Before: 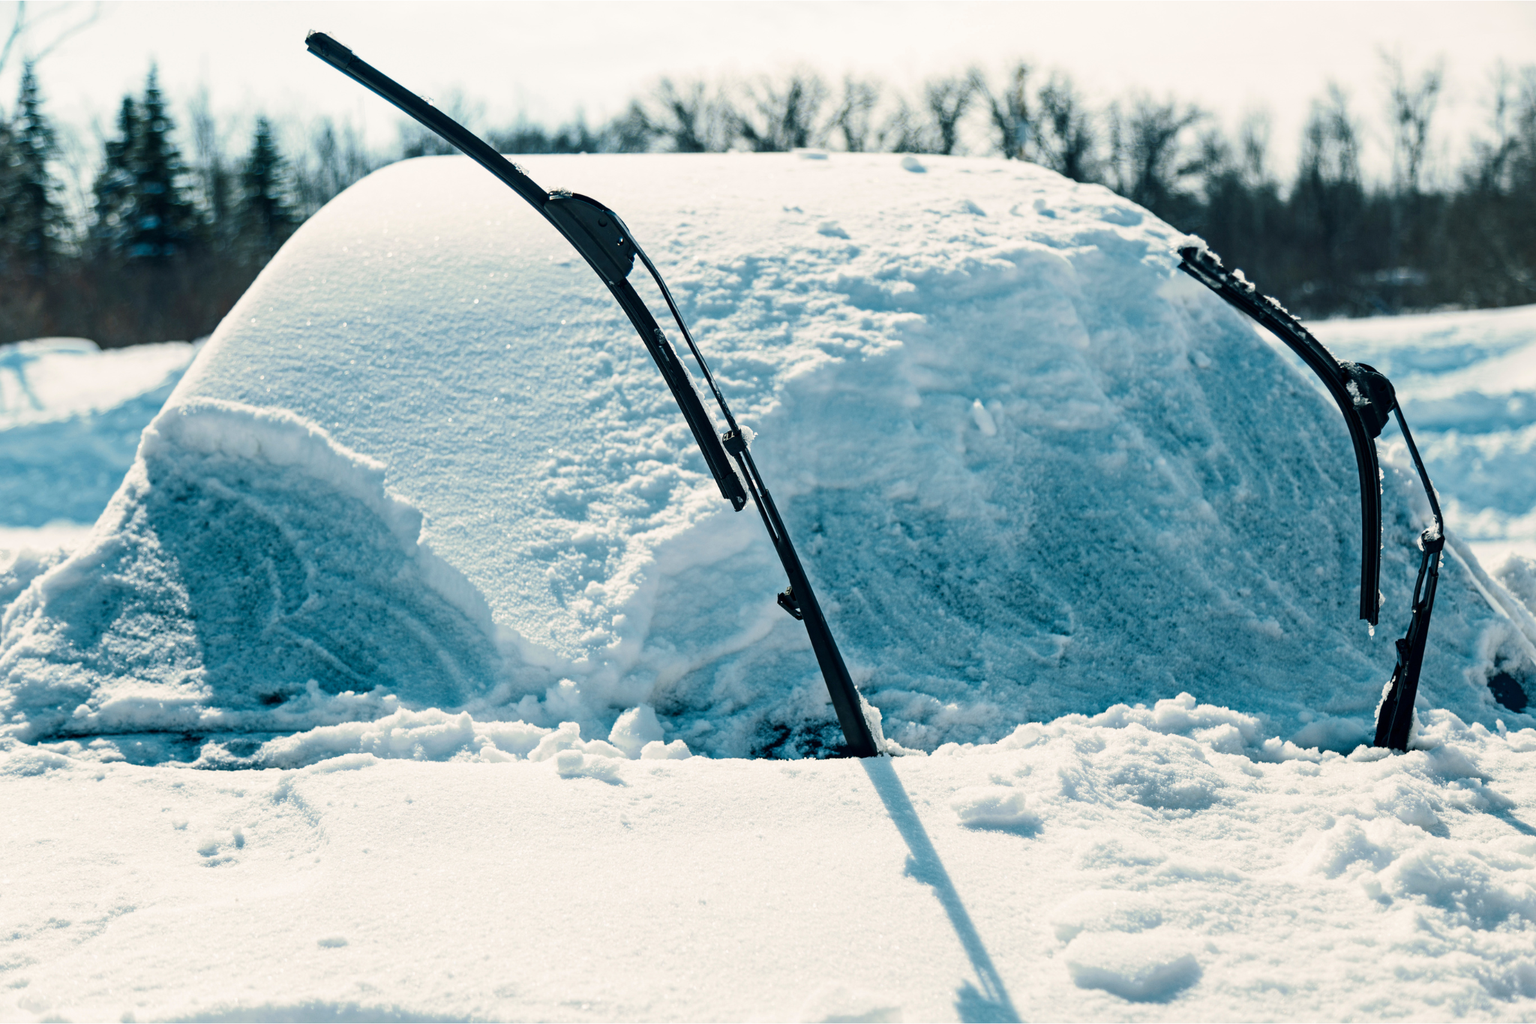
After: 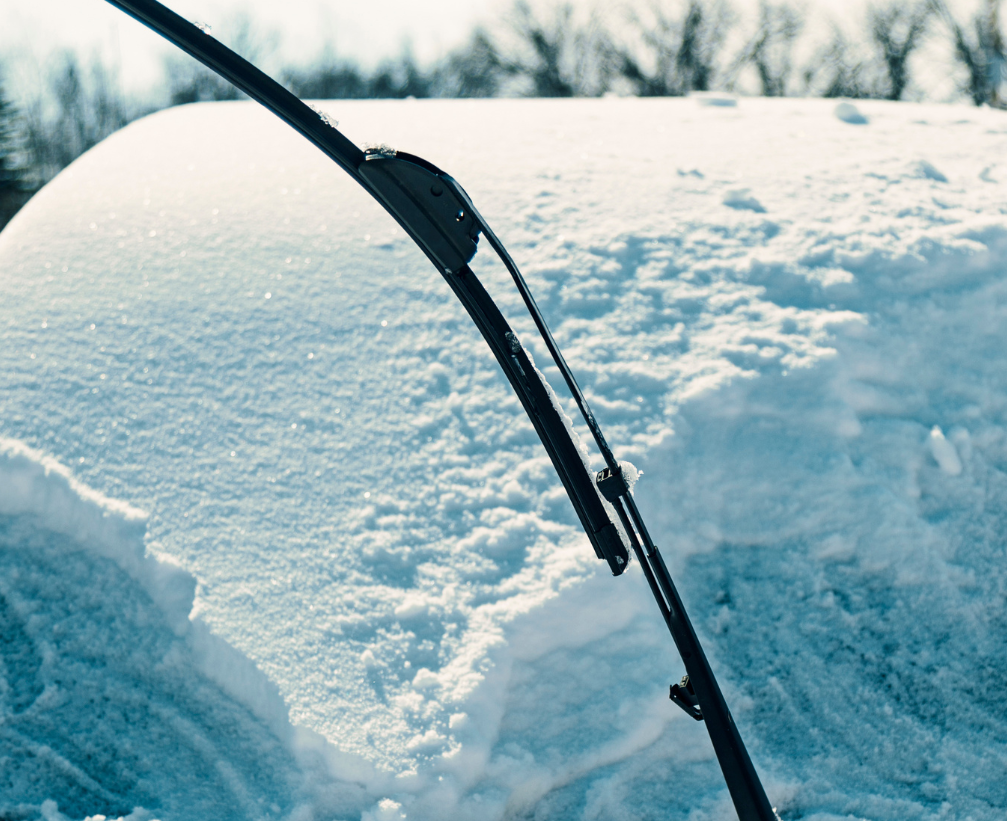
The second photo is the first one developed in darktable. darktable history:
crop: left 17.939%, top 7.788%, right 32.881%, bottom 32.034%
